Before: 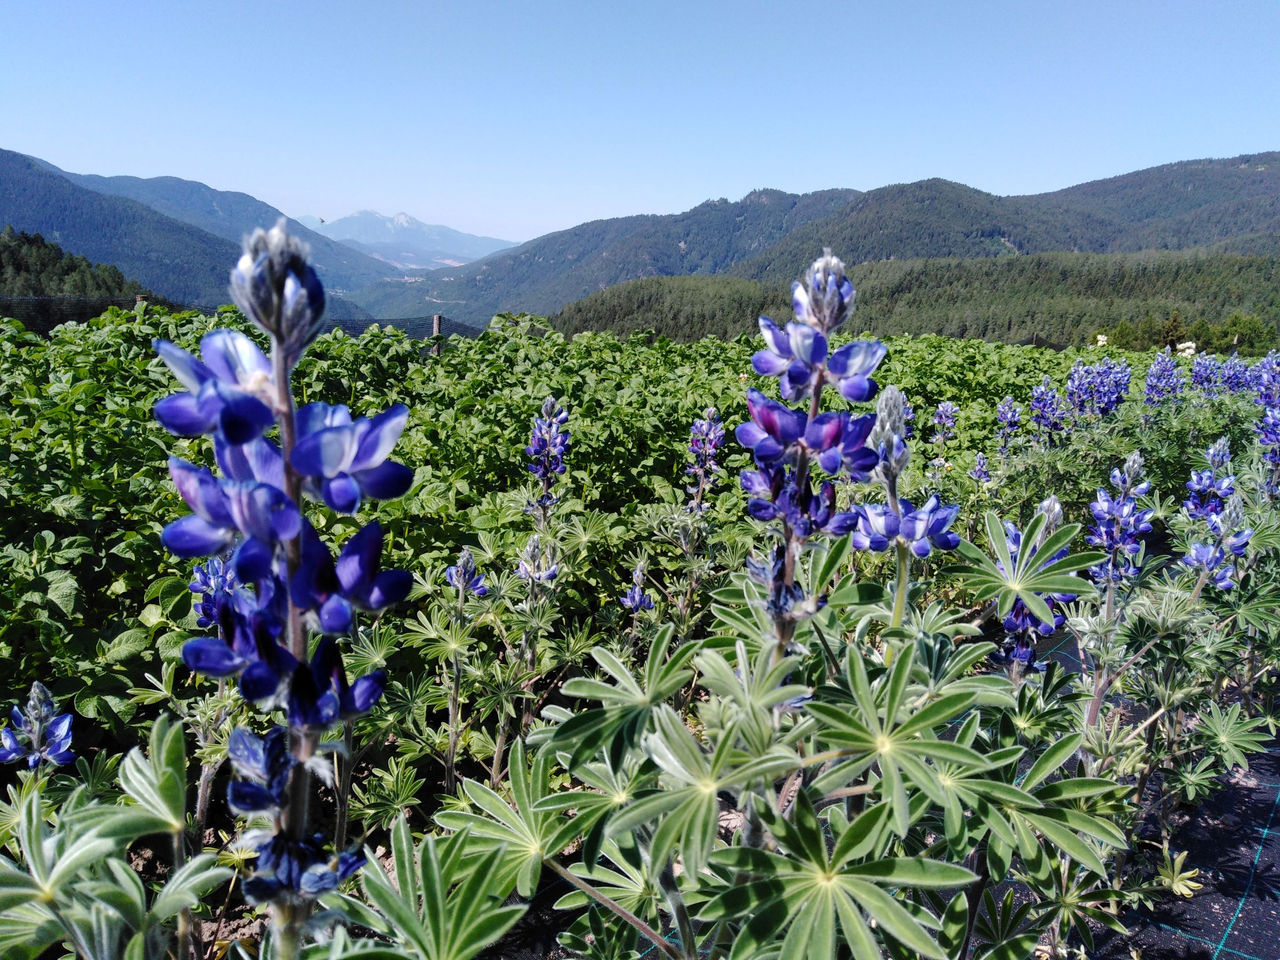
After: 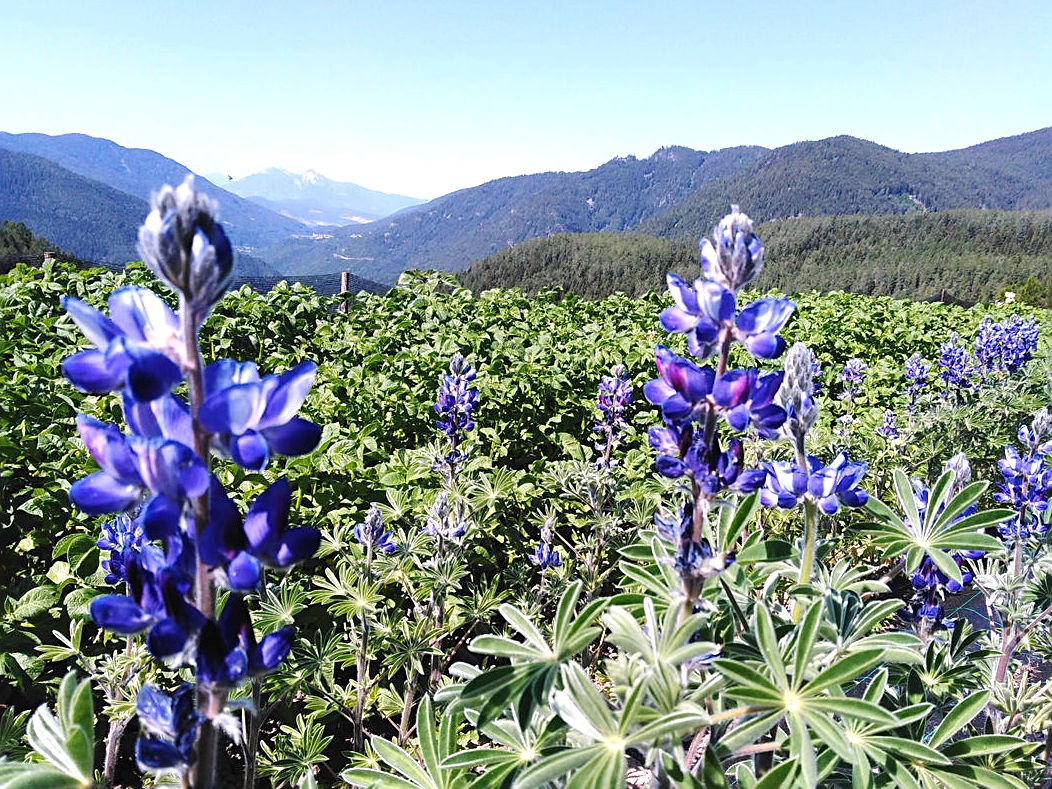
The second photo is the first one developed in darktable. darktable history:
crop and rotate: left 7.196%, top 4.574%, right 10.605%, bottom 13.178%
white balance: red 1.05, blue 1.072
exposure: black level correction -0.002, exposure 0.54 EV, compensate highlight preservation false
sharpen: on, module defaults
